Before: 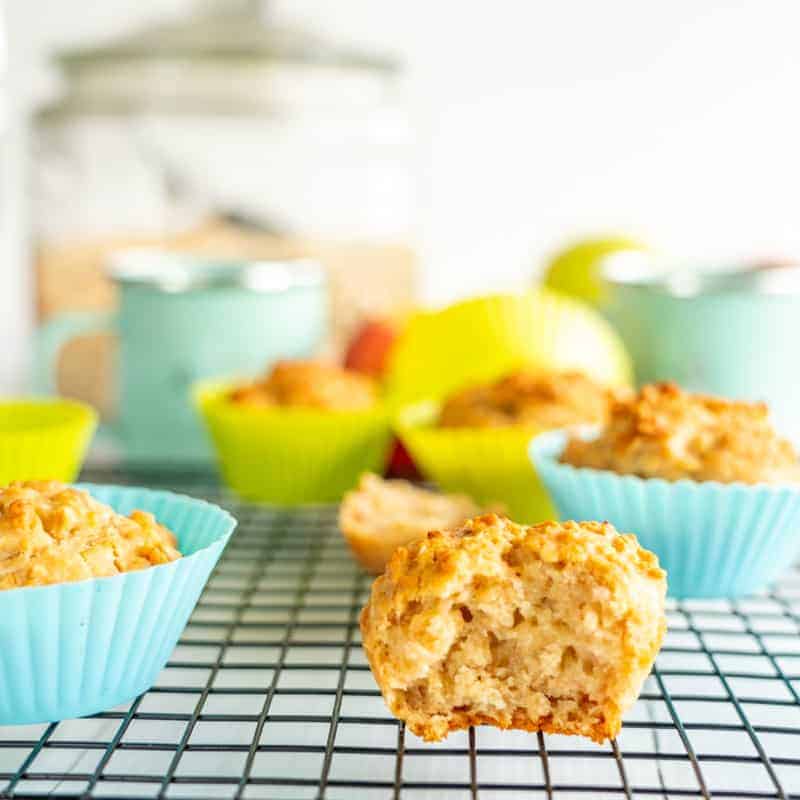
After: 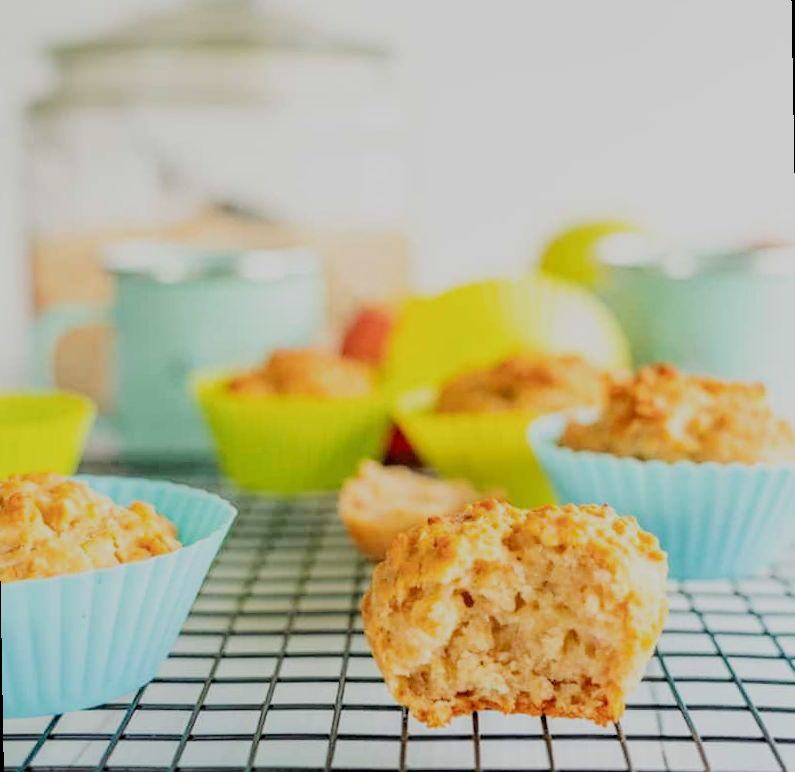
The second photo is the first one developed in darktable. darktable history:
rotate and perspective: rotation -1°, crop left 0.011, crop right 0.989, crop top 0.025, crop bottom 0.975
filmic rgb: black relative exposure -6.98 EV, white relative exposure 5.63 EV, hardness 2.86
